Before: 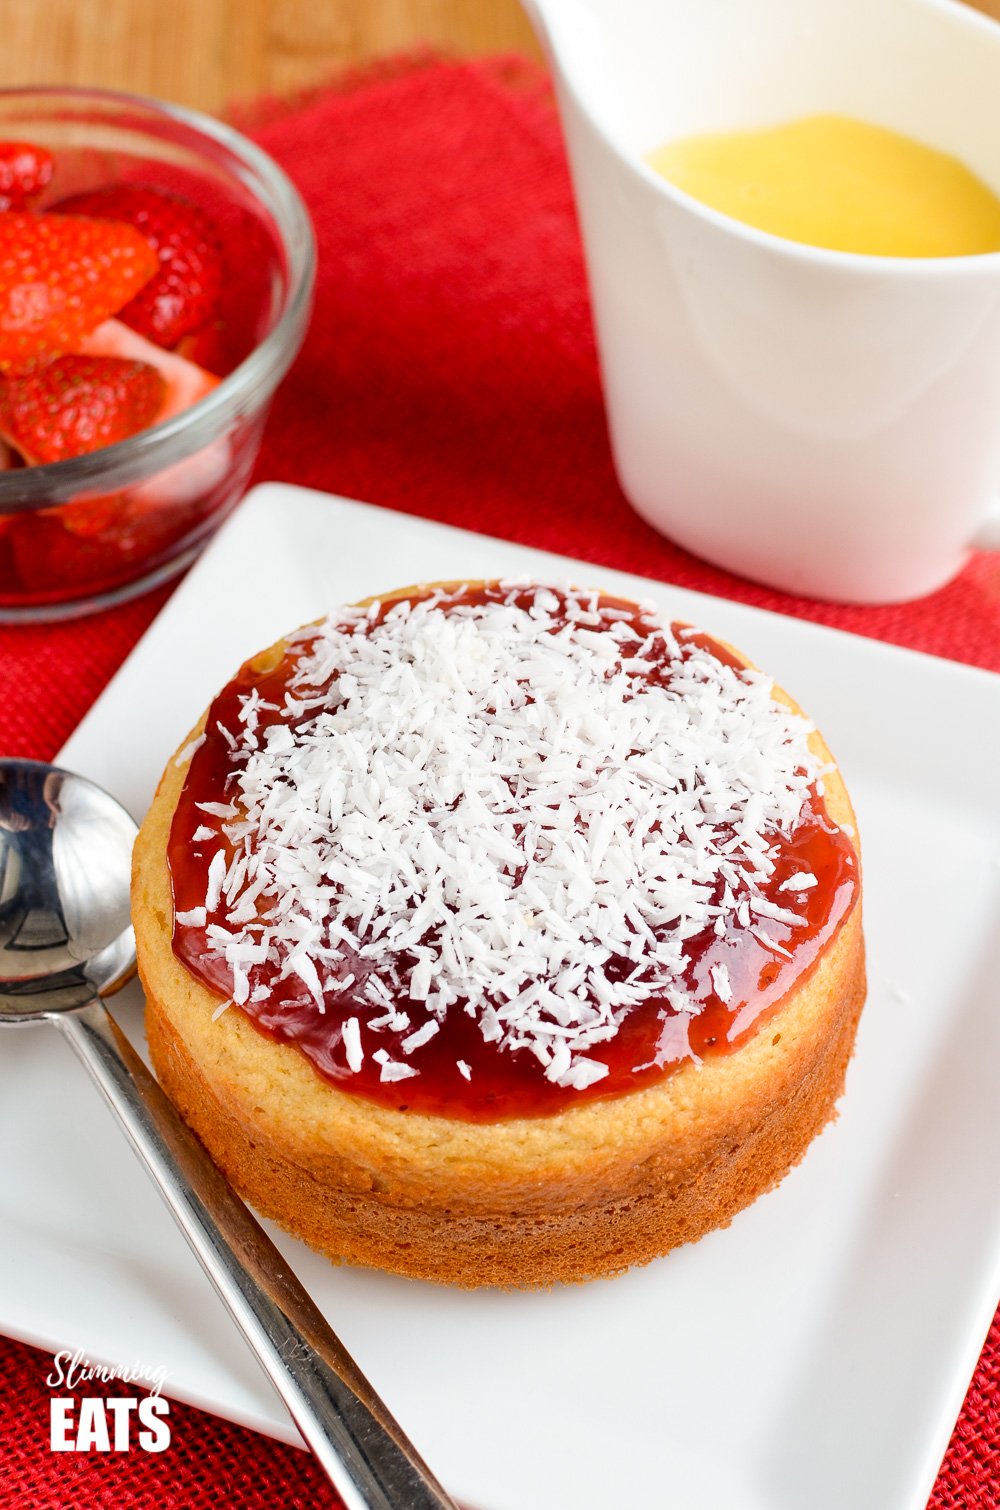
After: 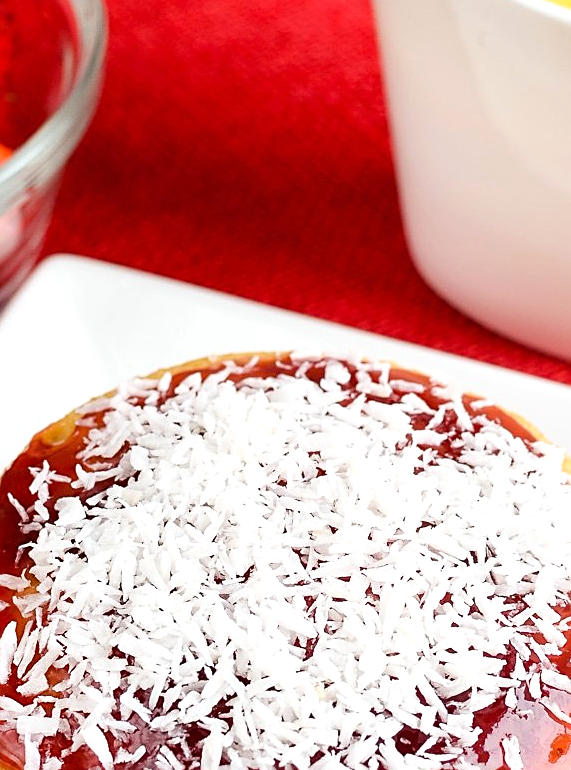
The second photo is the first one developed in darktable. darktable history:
exposure: exposure 0.207 EV, compensate exposure bias true, compensate highlight preservation false
sharpen: on, module defaults
crop: left 20.954%, top 15.103%, right 21.94%, bottom 33.852%
